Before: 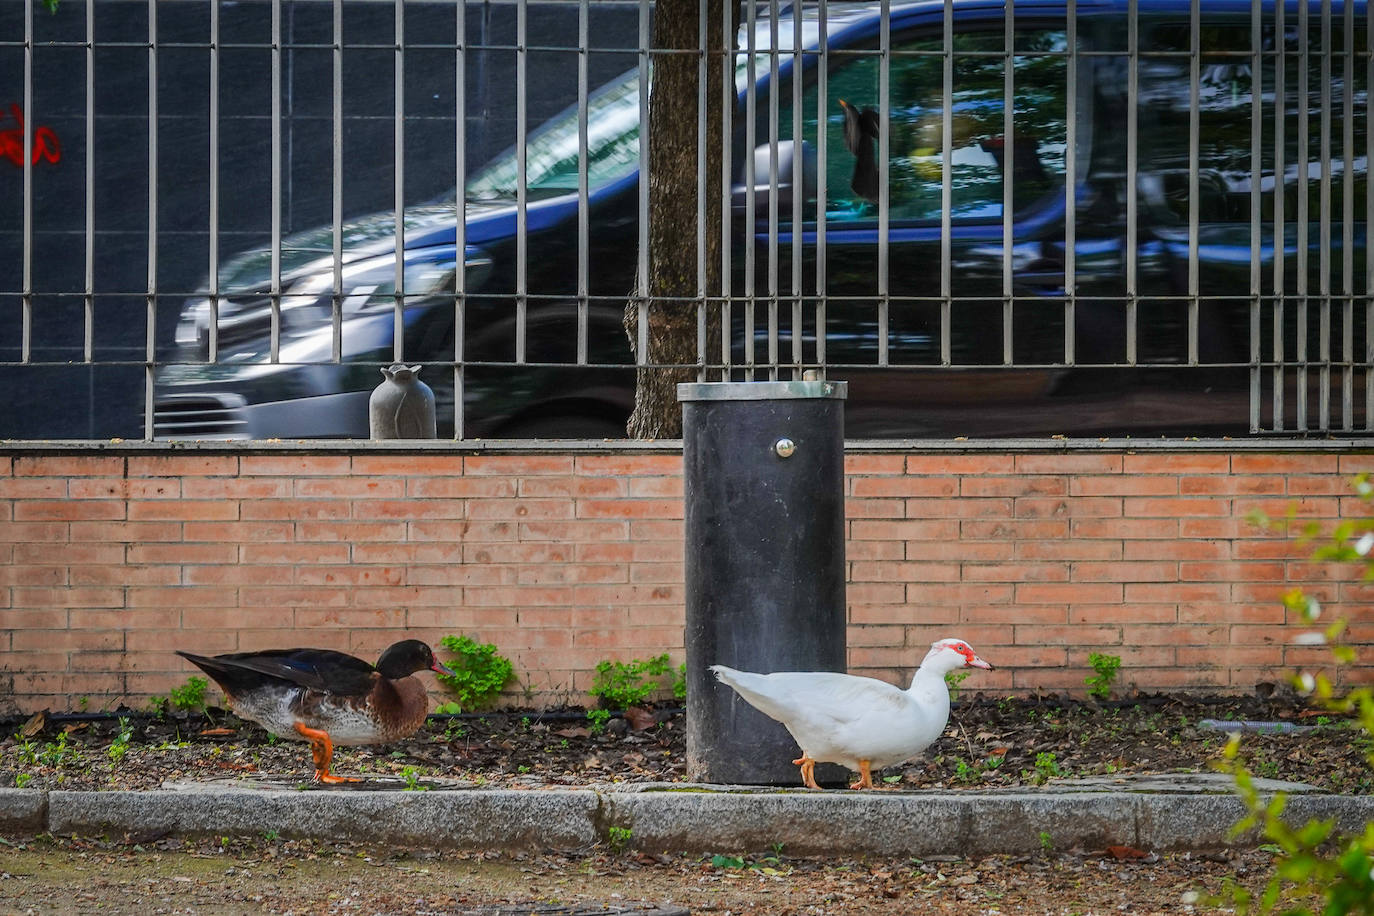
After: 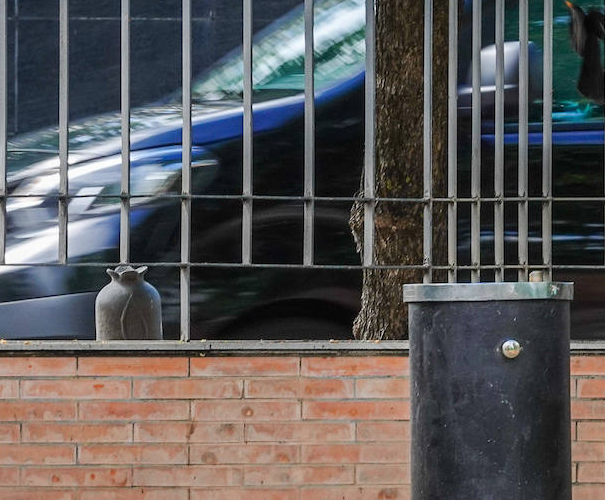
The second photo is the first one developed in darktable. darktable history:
crop: left 19.99%, top 10.884%, right 35.935%, bottom 34.487%
